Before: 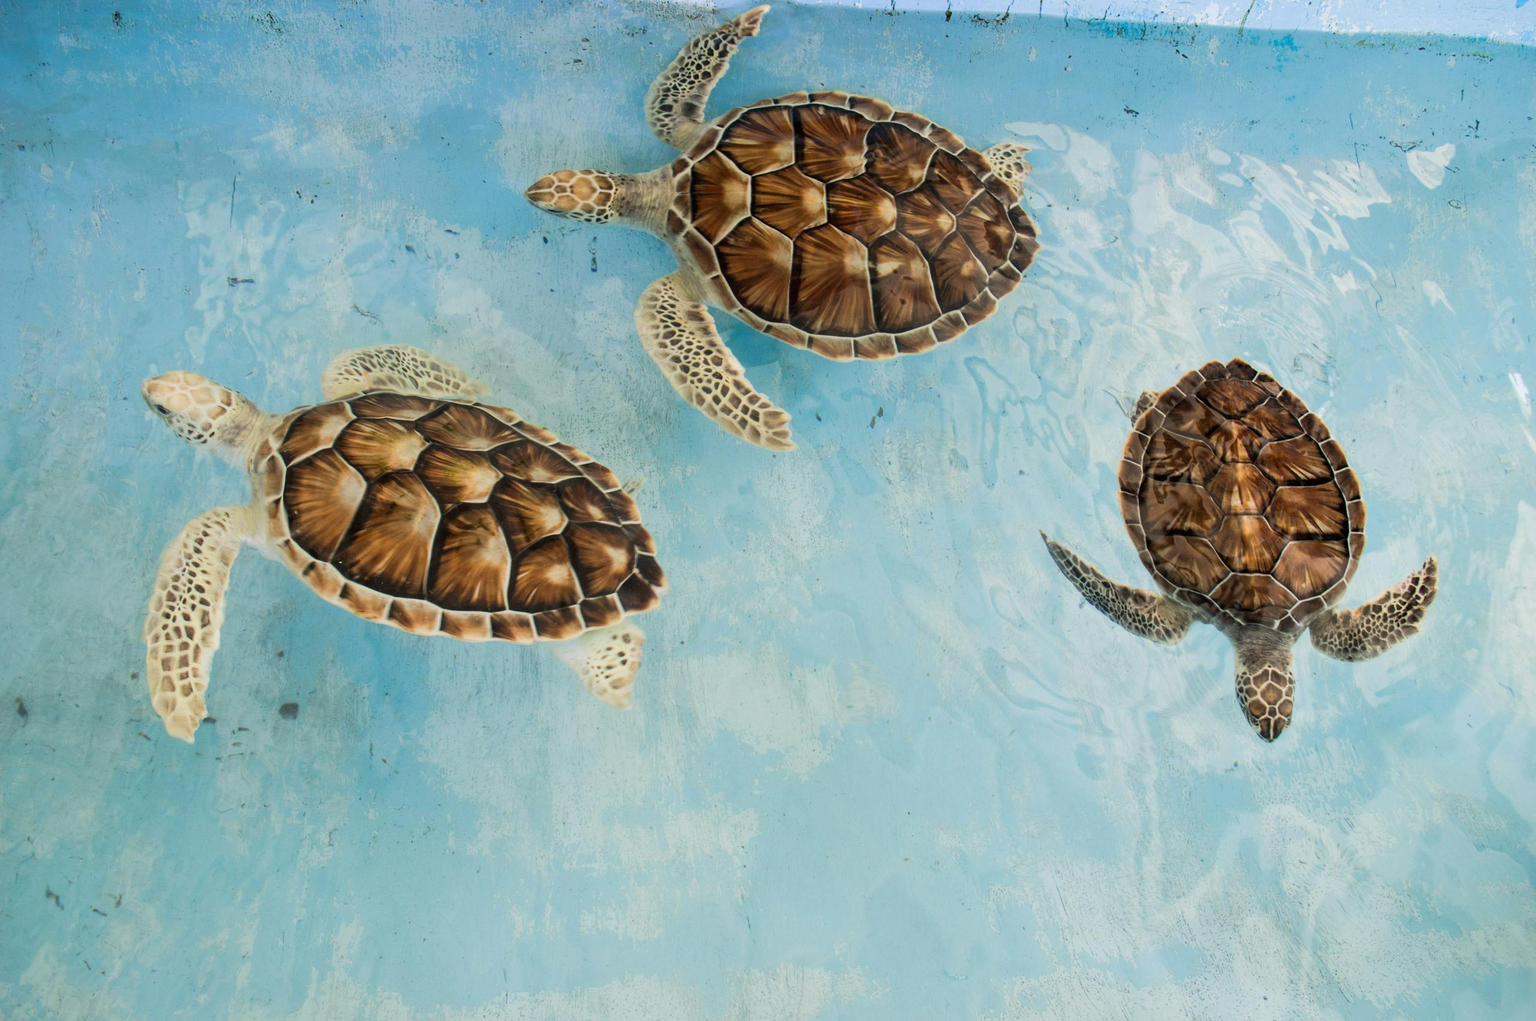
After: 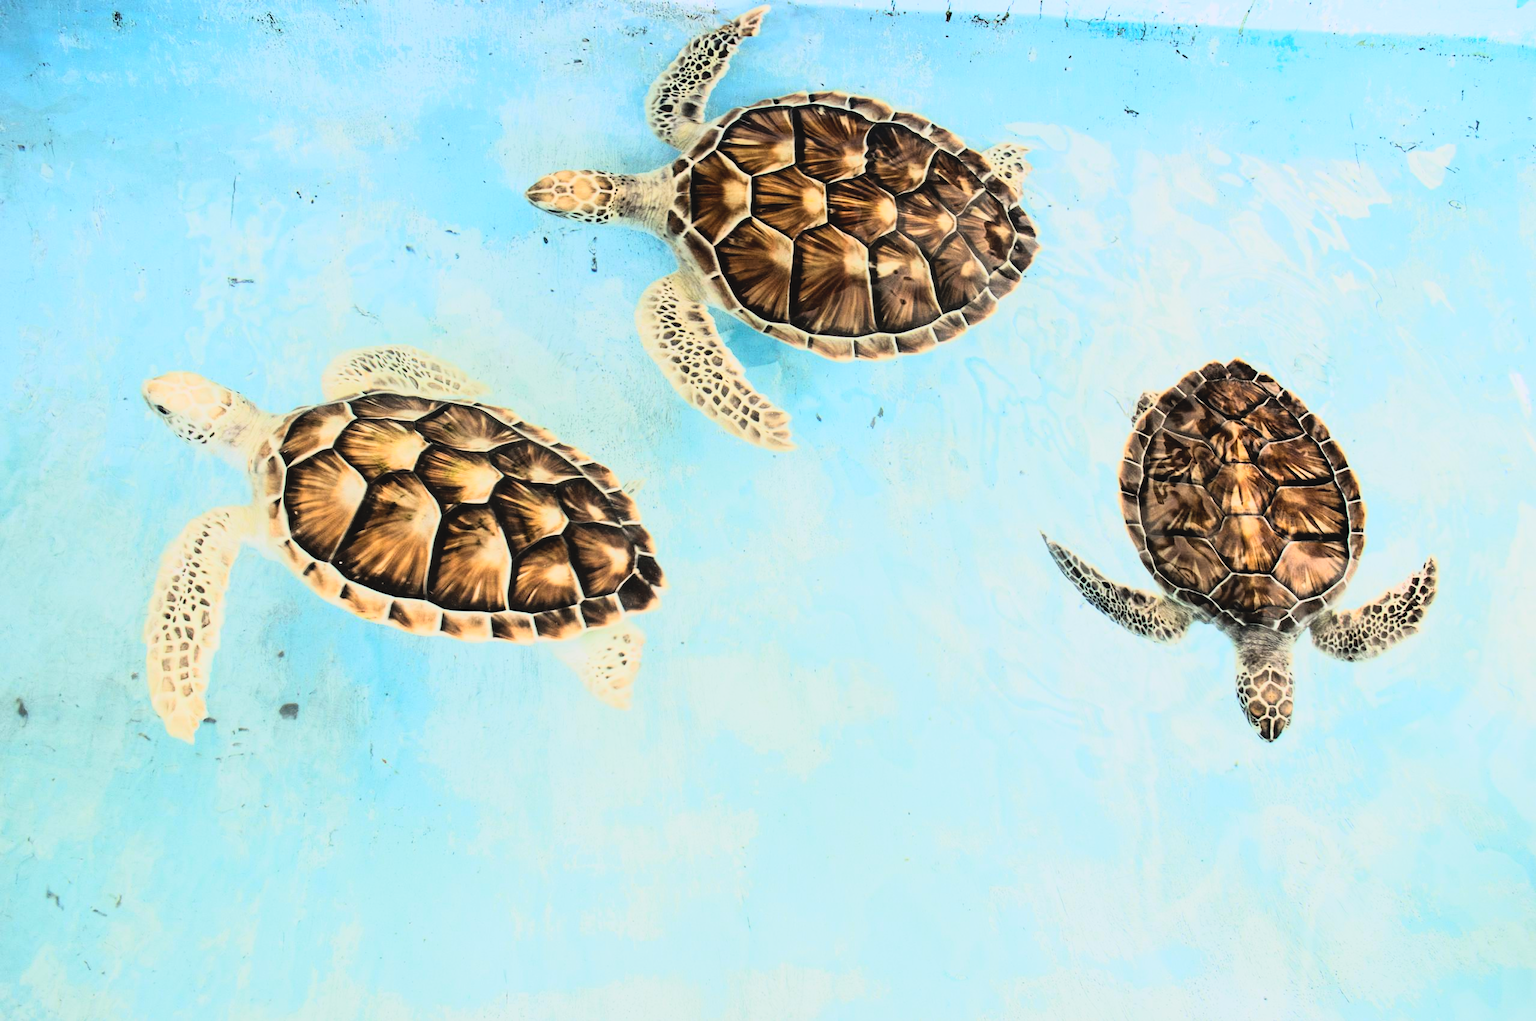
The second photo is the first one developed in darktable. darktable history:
rgb curve: curves: ch0 [(0, 0) (0.21, 0.15) (0.24, 0.21) (0.5, 0.75) (0.75, 0.96) (0.89, 0.99) (1, 1)]; ch1 [(0, 0.02) (0.21, 0.13) (0.25, 0.2) (0.5, 0.67) (0.75, 0.9) (0.89, 0.97) (1, 1)]; ch2 [(0, 0.02) (0.21, 0.13) (0.25, 0.2) (0.5, 0.67) (0.75, 0.9) (0.89, 0.97) (1, 1)], compensate middle gray true
contrast brightness saturation: contrast -0.1, saturation -0.1
